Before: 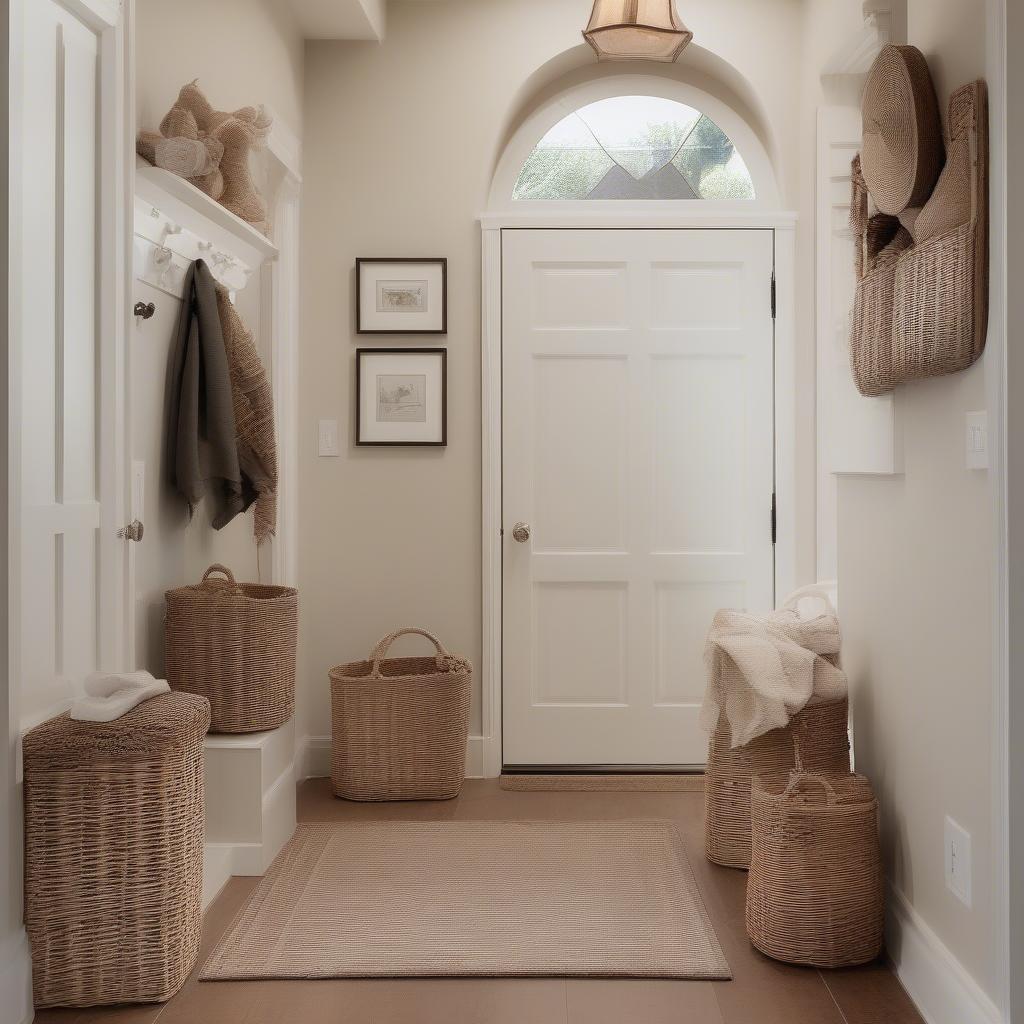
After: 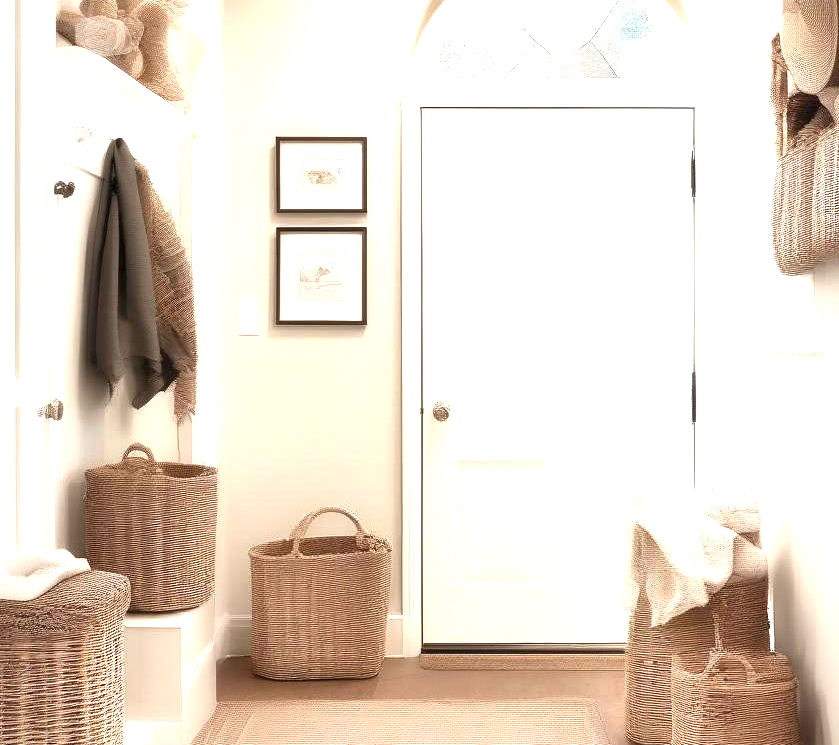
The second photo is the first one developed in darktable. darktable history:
exposure: black level correction 0, exposure 1.675 EV, compensate exposure bias true, compensate highlight preservation false
crop: left 7.856%, top 11.836%, right 10.12%, bottom 15.387%
local contrast: mode bilateral grid, contrast 25, coarseness 60, detail 151%, midtone range 0.2
